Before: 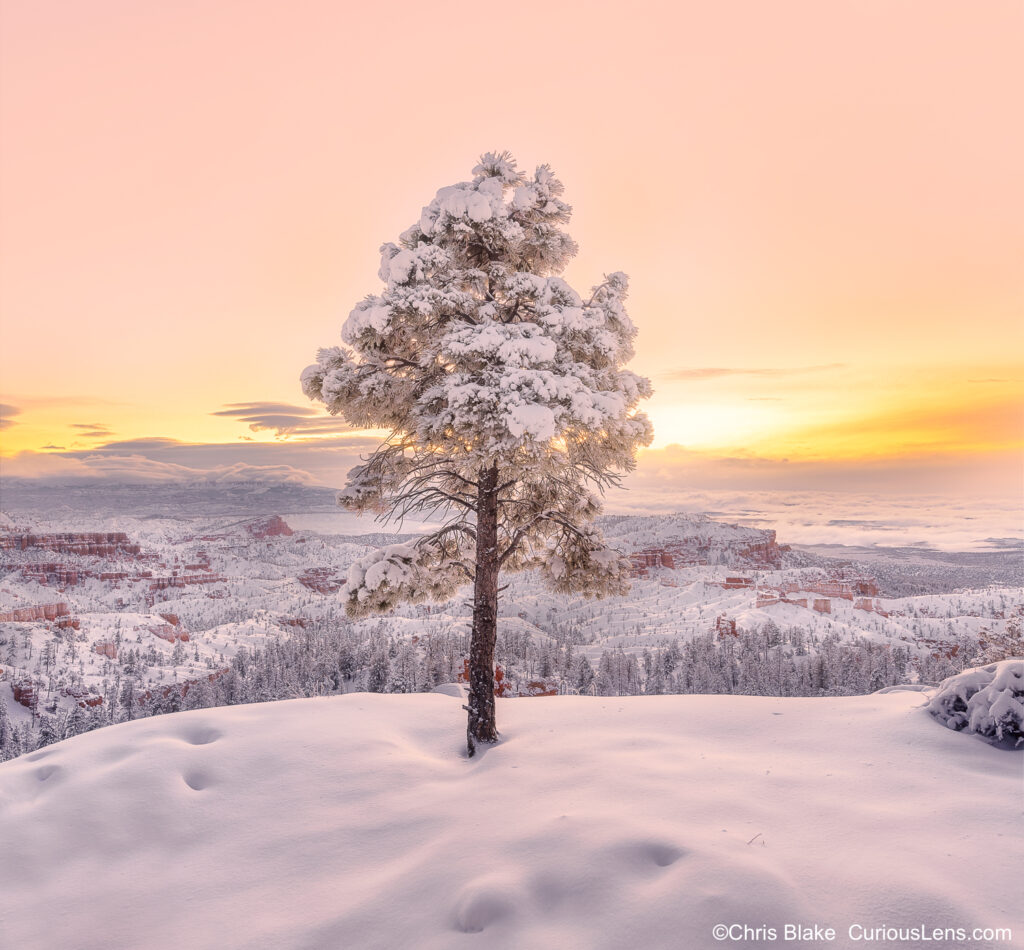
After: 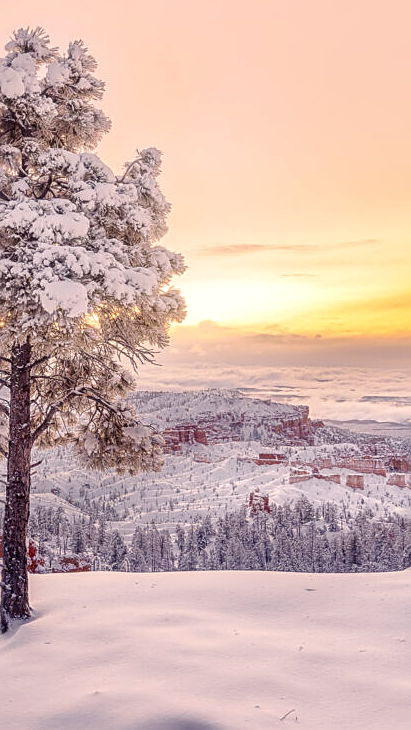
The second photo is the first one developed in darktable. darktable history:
local contrast: on, module defaults
crop: left 45.643%, top 13.153%, right 14.209%, bottom 10.002%
sharpen: on, module defaults
color balance rgb: shadows lift › luminance -21.617%, shadows lift › chroma 6.654%, shadows lift › hue 272.08°, perceptual saturation grading › global saturation 20%, perceptual saturation grading › highlights -25.384%, perceptual saturation grading › shadows 25.168%
